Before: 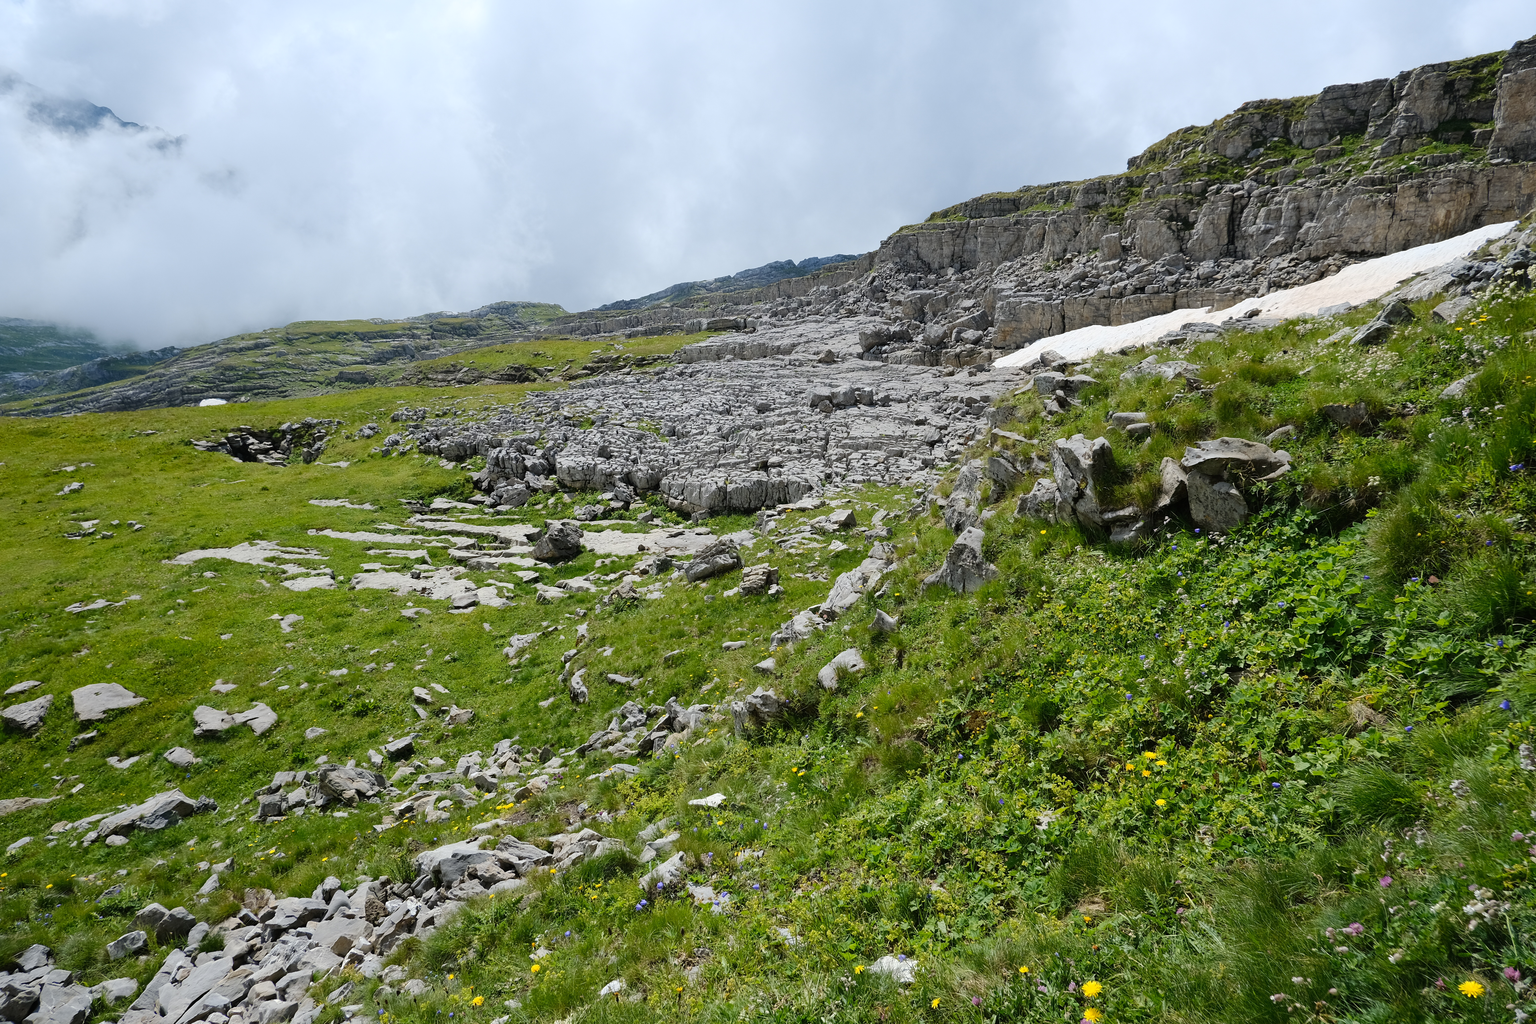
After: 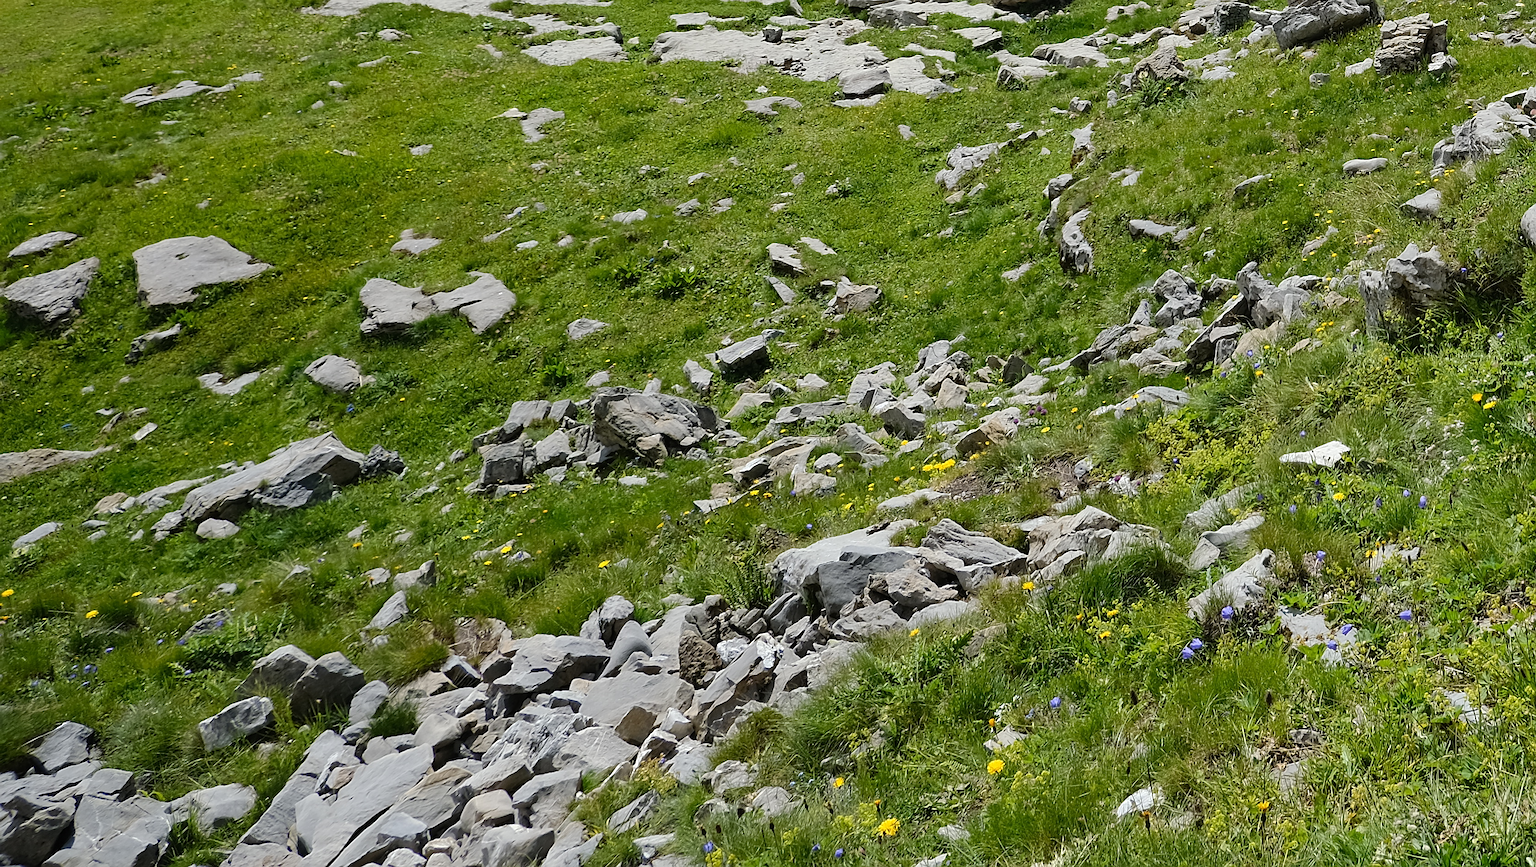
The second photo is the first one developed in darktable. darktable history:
sharpen: on, module defaults
crop and rotate: top 54.305%, right 46.196%, bottom 0.108%
